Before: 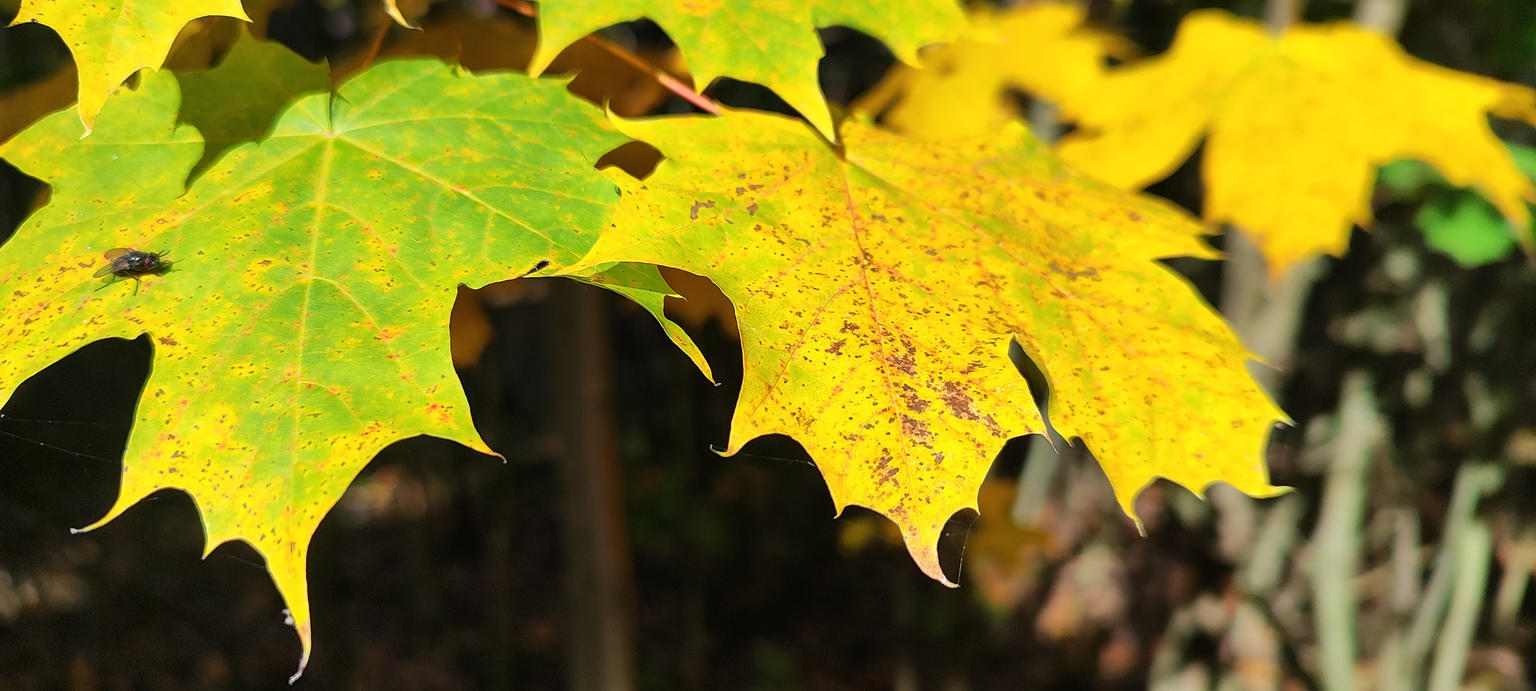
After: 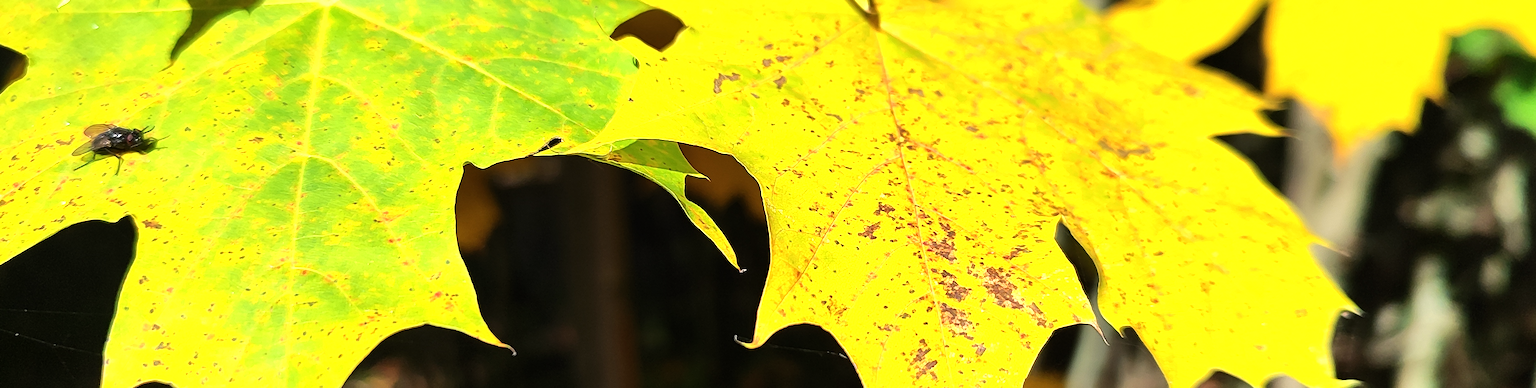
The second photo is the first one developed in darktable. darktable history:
tone equalizer: -8 EV -0.75 EV, -7 EV -0.7 EV, -6 EV -0.6 EV, -5 EV -0.4 EV, -3 EV 0.4 EV, -2 EV 0.6 EV, -1 EV 0.7 EV, +0 EV 0.75 EV, edges refinement/feathering 500, mask exposure compensation -1.57 EV, preserve details no
crop: left 1.744%, top 19.225%, right 5.069%, bottom 28.357%
